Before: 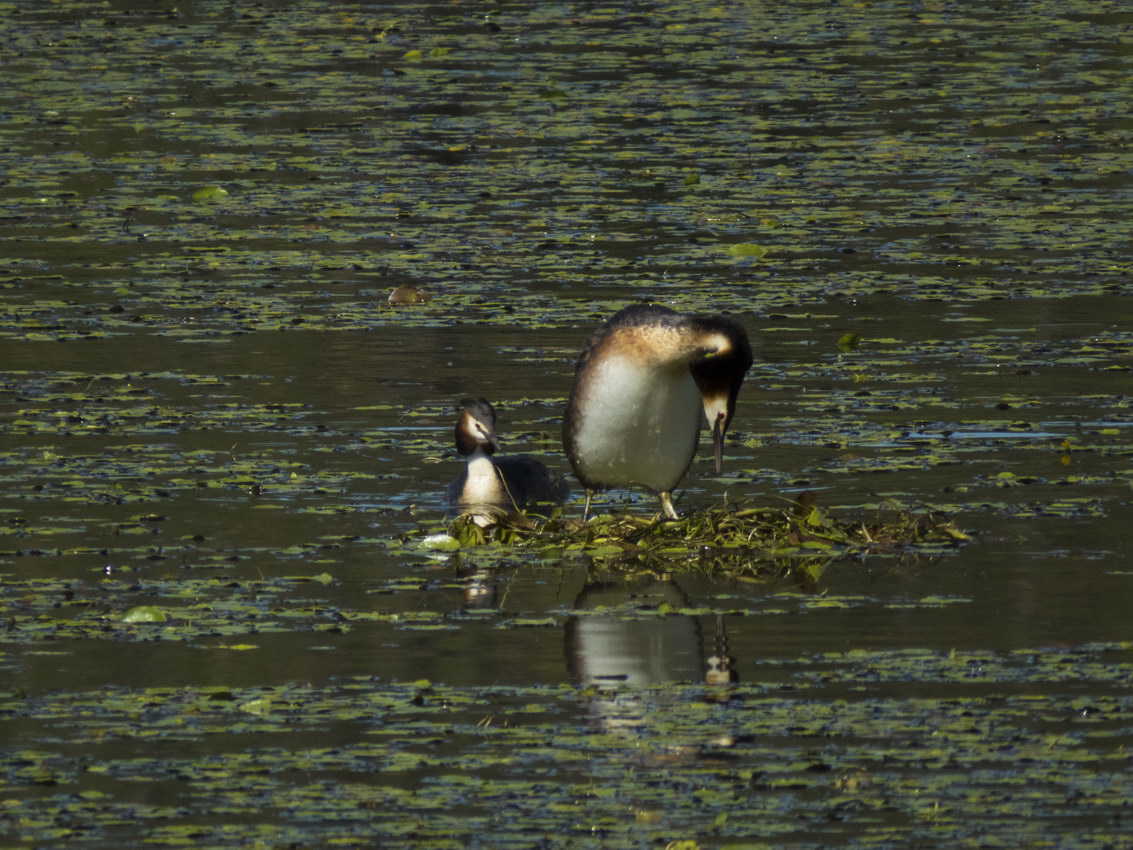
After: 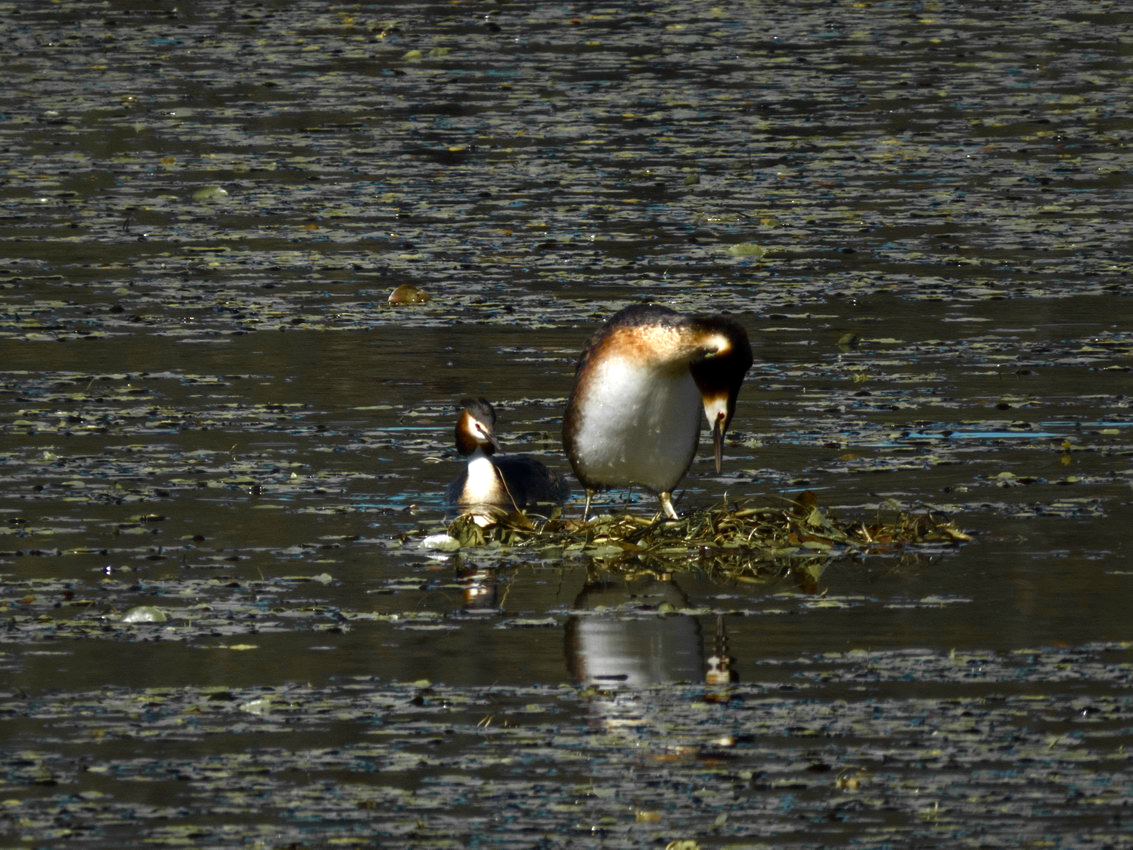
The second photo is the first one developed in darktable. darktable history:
color zones: curves: ch1 [(0, 0.679) (0.143, 0.647) (0.286, 0.261) (0.378, -0.011) (0.571, 0.396) (0.714, 0.399) (0.857, 0.406) (1, 0.679)]
color balance rgb: perceptual saturation grading › global saturation 20%, perceptual saturation grading › highlights -50.027%, perceptual saturation grading › shadows 30.098%, perceptual brilliance grading › global brilliance -4.559%, perceptual brilliance grading › highlights 24.962%, perceptual brilliance grading › mid-tones 6.825%, perceptual brilliance grading › shadows -4.851%
